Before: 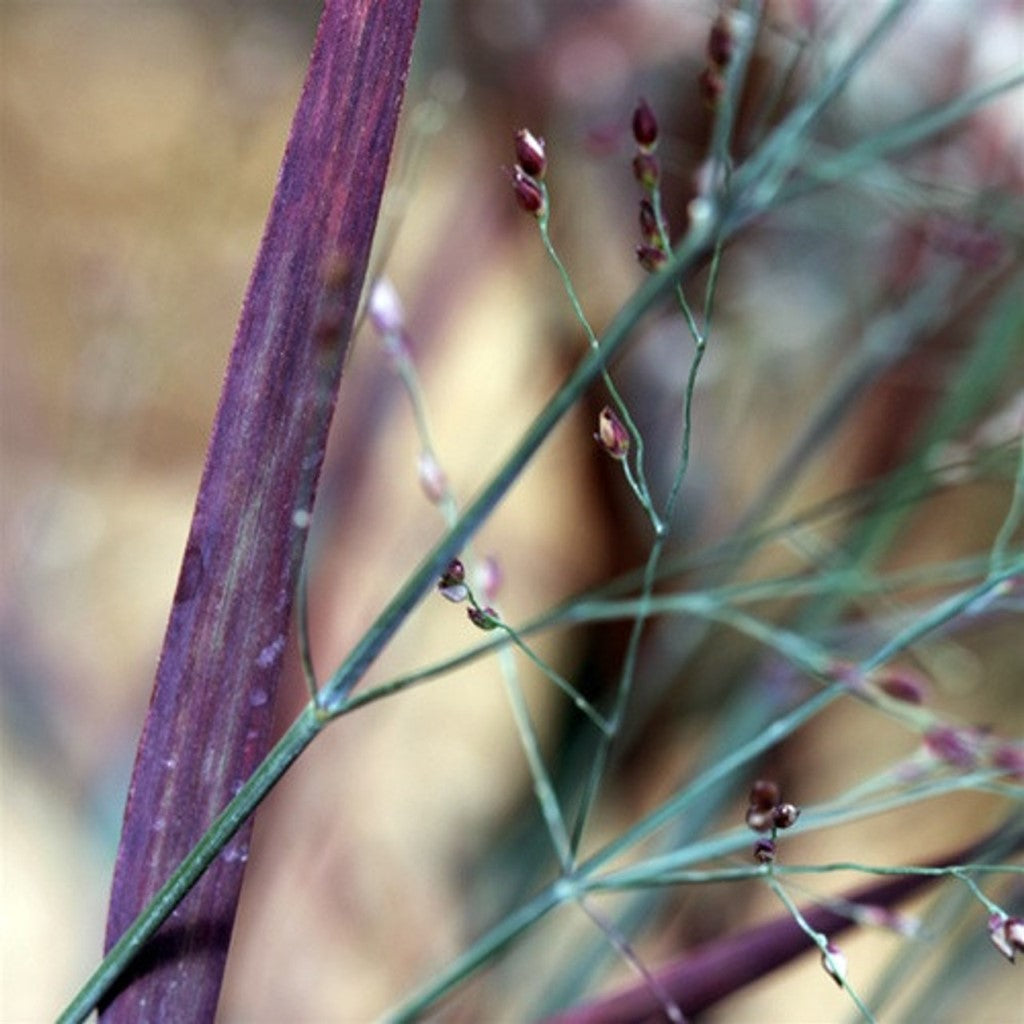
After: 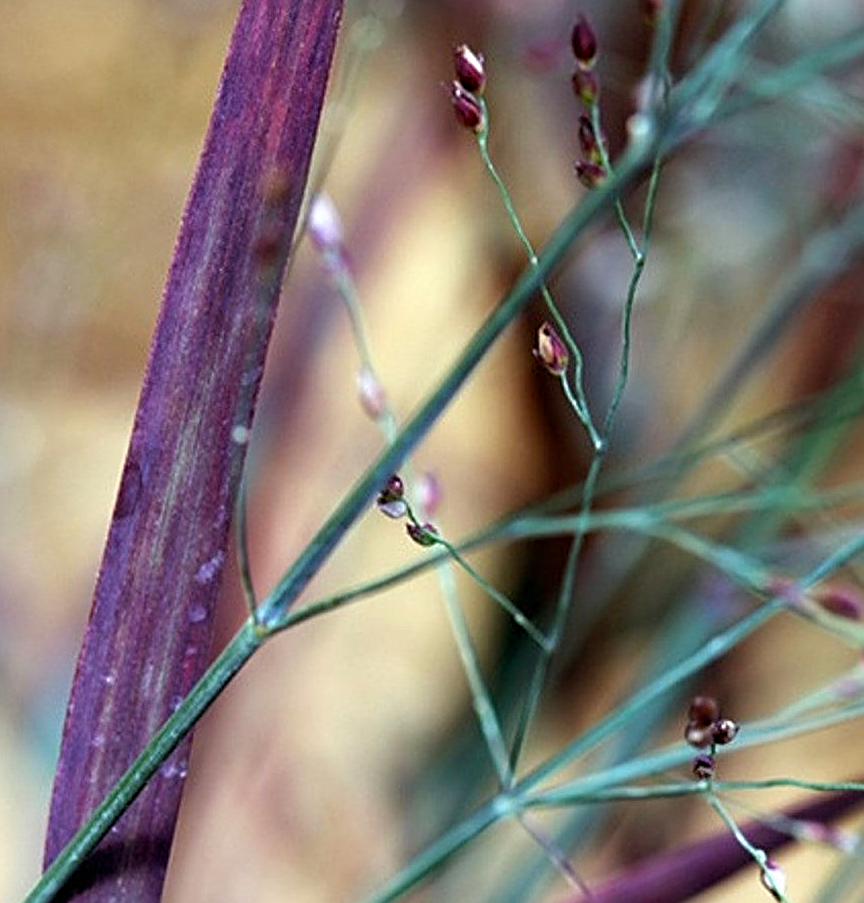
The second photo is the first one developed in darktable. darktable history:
sharpen: radius 2.534, amount 0.621
color calibration: illuminant same as pipeline (D50), adaptation XYZ, x 0.345, y 0.357, temperature 5003.45 K
crop: left 6.028%, top 8.25%, right 9.55%, bottom 3.542%
color balance rgb: perceptual saturation grading › global saturation 24.933%
